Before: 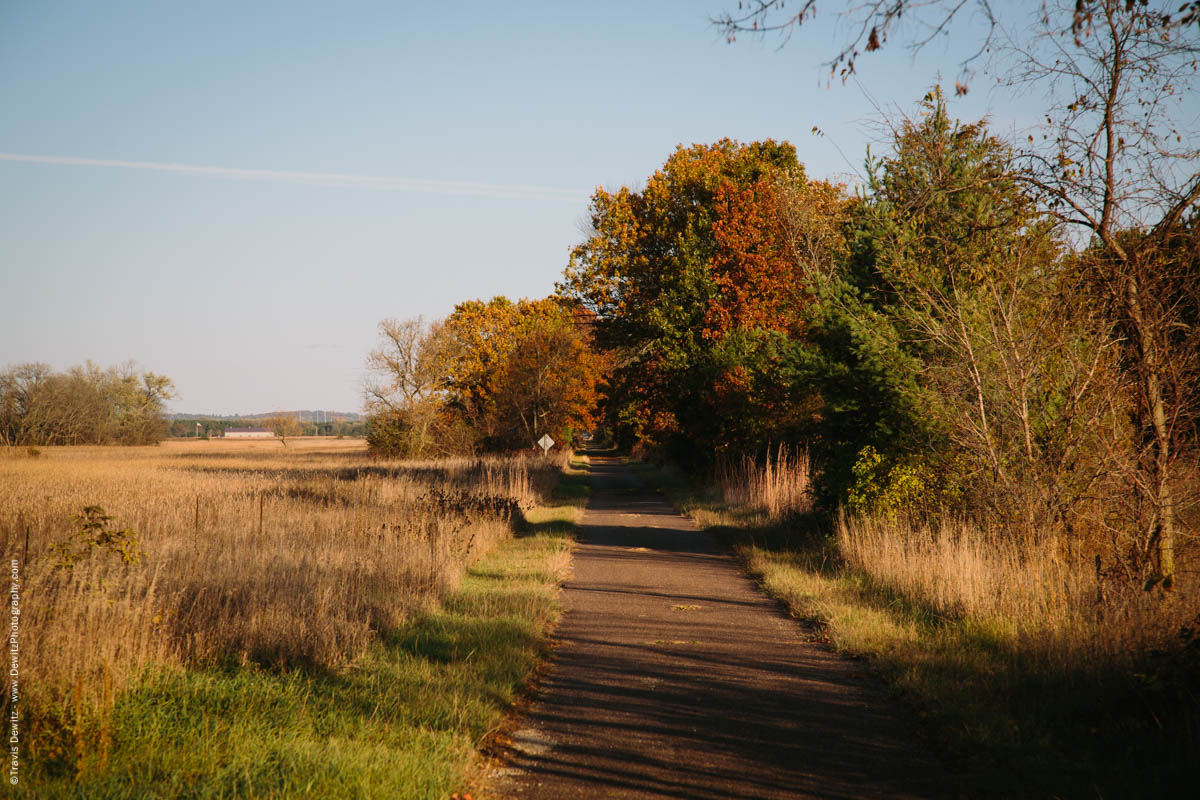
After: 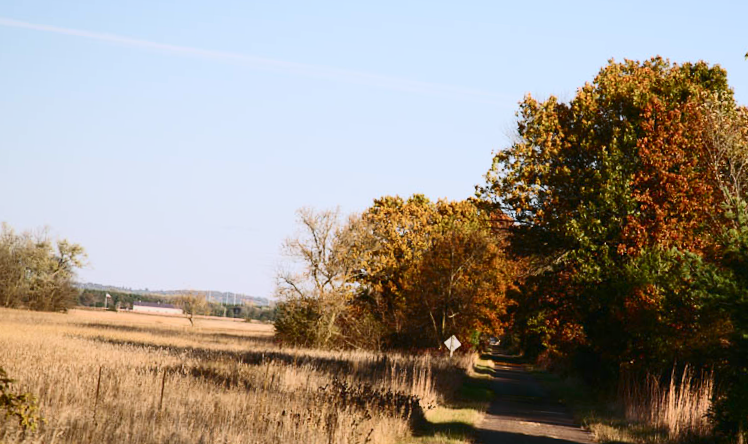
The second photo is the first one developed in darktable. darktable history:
white balance: red 0.954, blue 1.079
color balance rgb: perceptual saturation grading › global saturation -0.31%, global vibrance -8%, contrast -13%, saturation formula JzAzBz (2021)
crop and rotate: angle -4.99°, left 2.122%, top 6.945%, right 27.566%, bottom 30.519%
contrast brightness saturation: contrast 0.39, brightness 0.1
